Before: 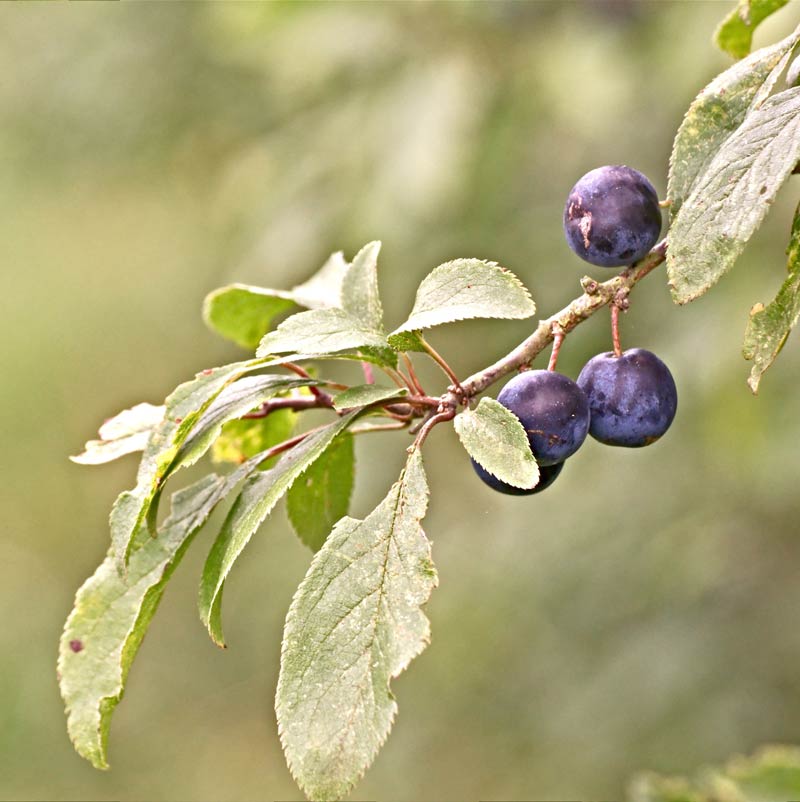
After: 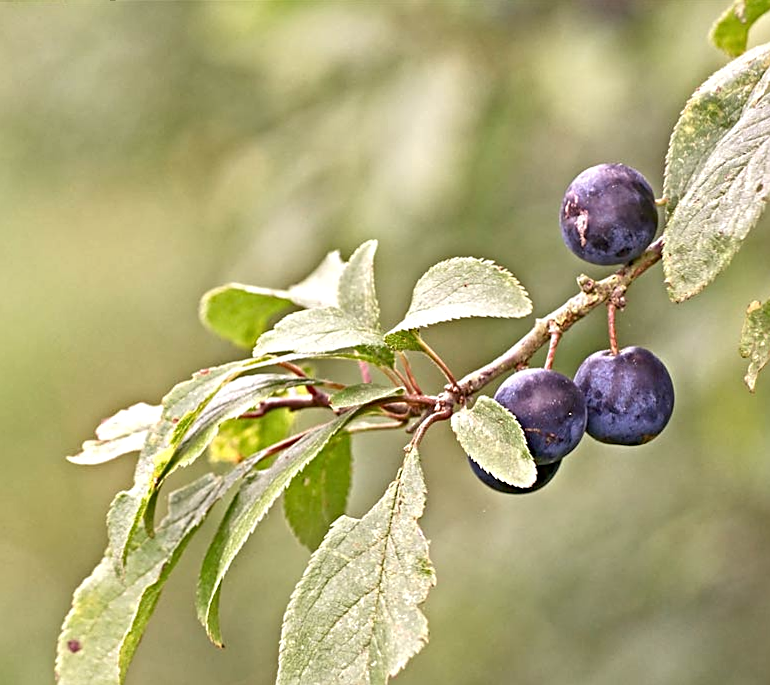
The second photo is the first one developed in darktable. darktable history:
sharpen: on, module defaults
crop and rotate: angle 0.2°, left 0.275%, right 3.127%, bottom 14.18%
local contrast: highlights 100%, shadows 100%, detail 120%, midtone range 0.2
